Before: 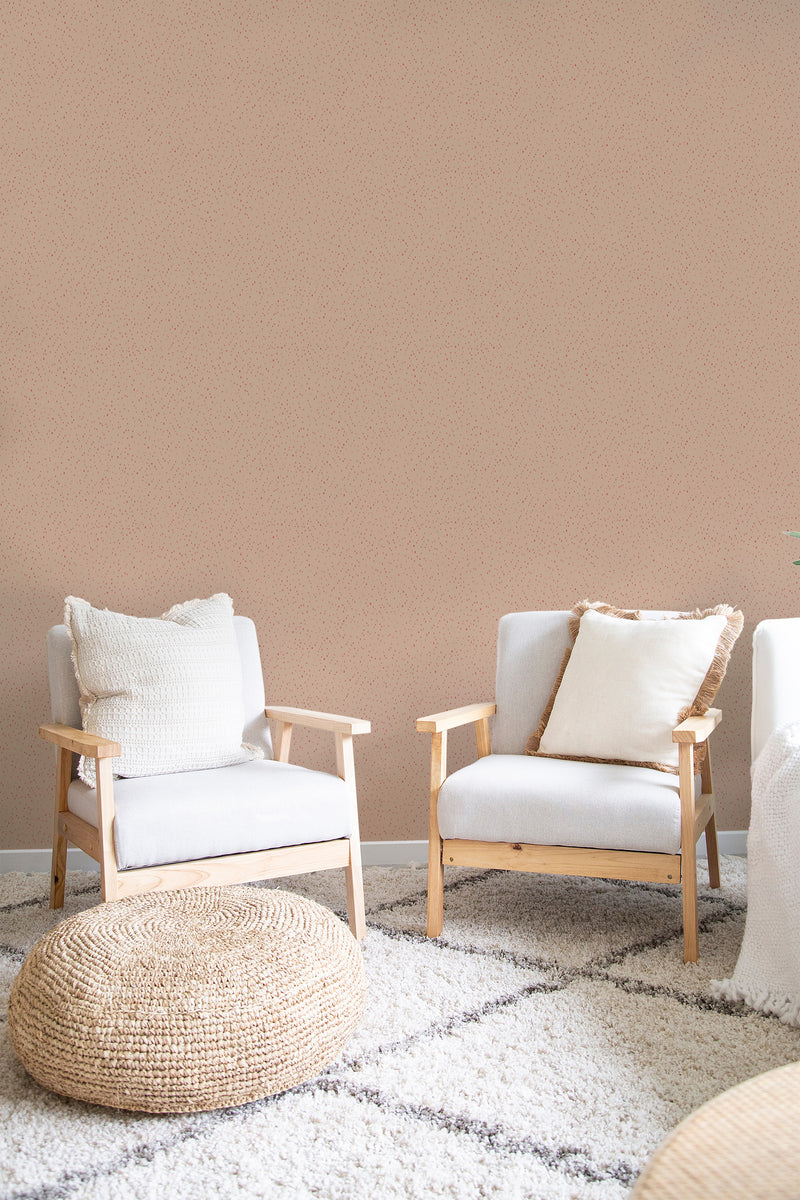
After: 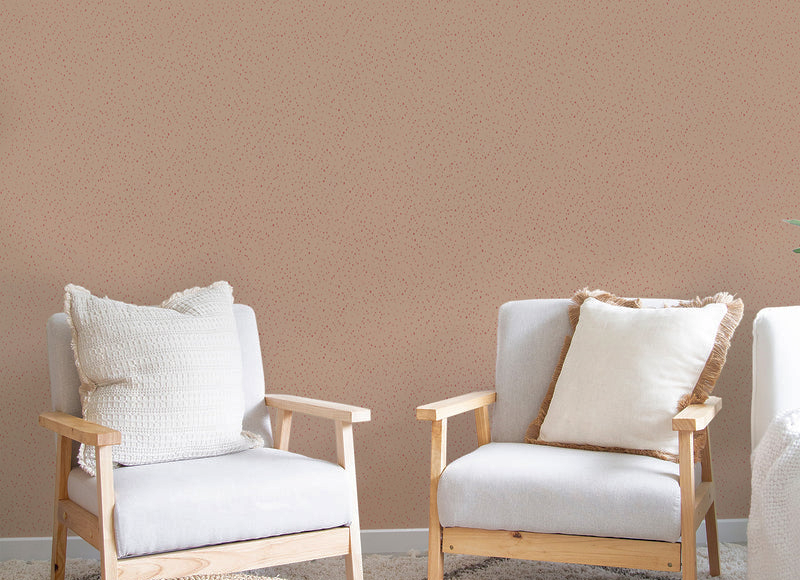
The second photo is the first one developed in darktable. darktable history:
shadows and highlights: on, module defaults
crop and rotate: top 26.056%, bottom 25.543%
